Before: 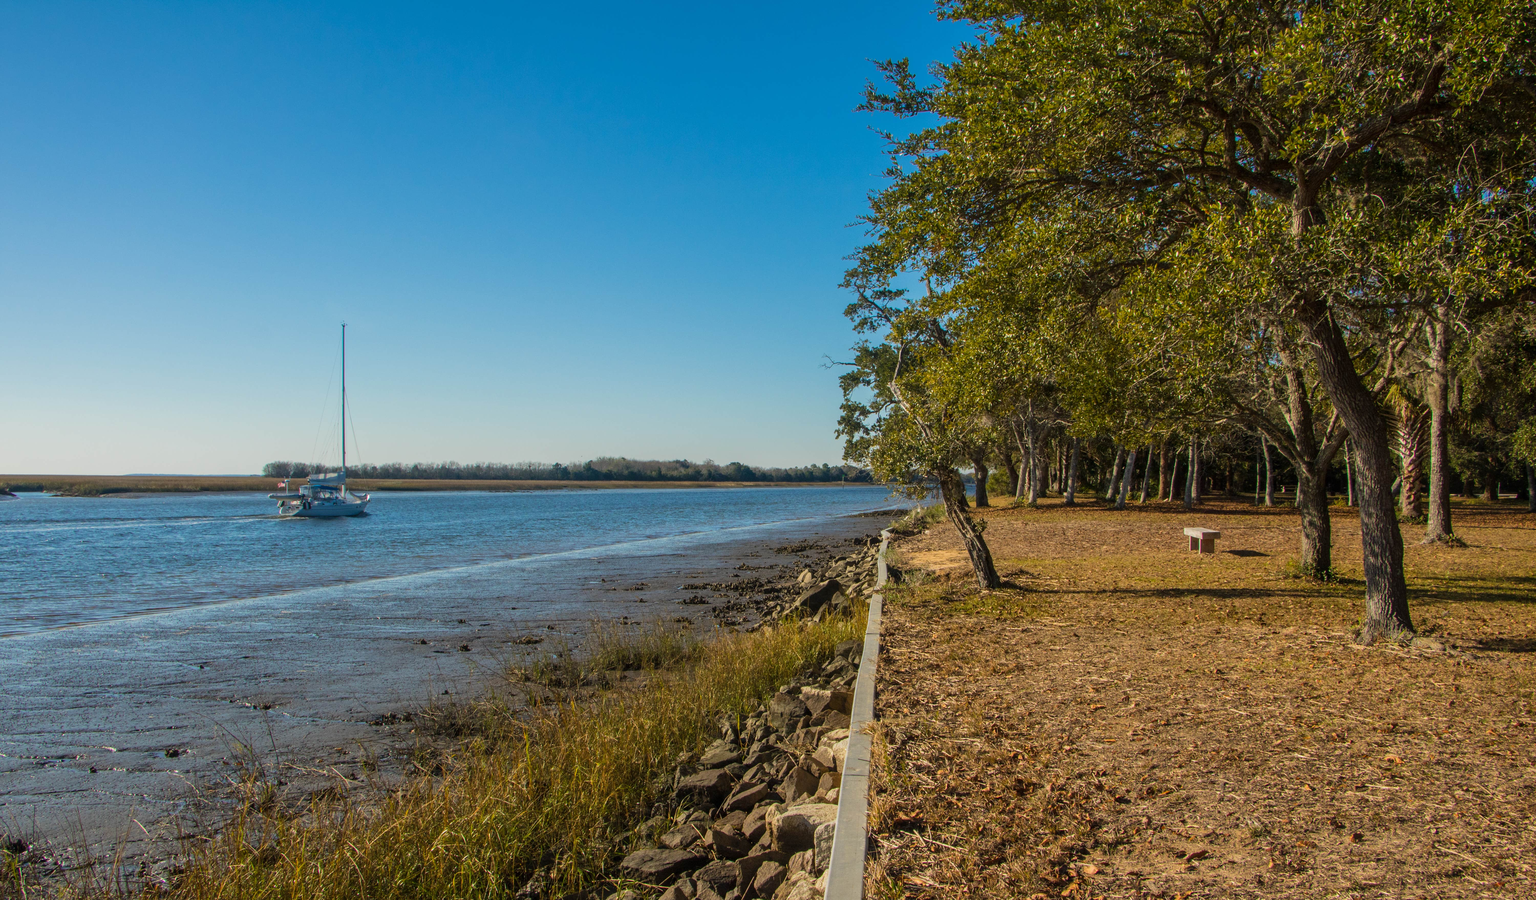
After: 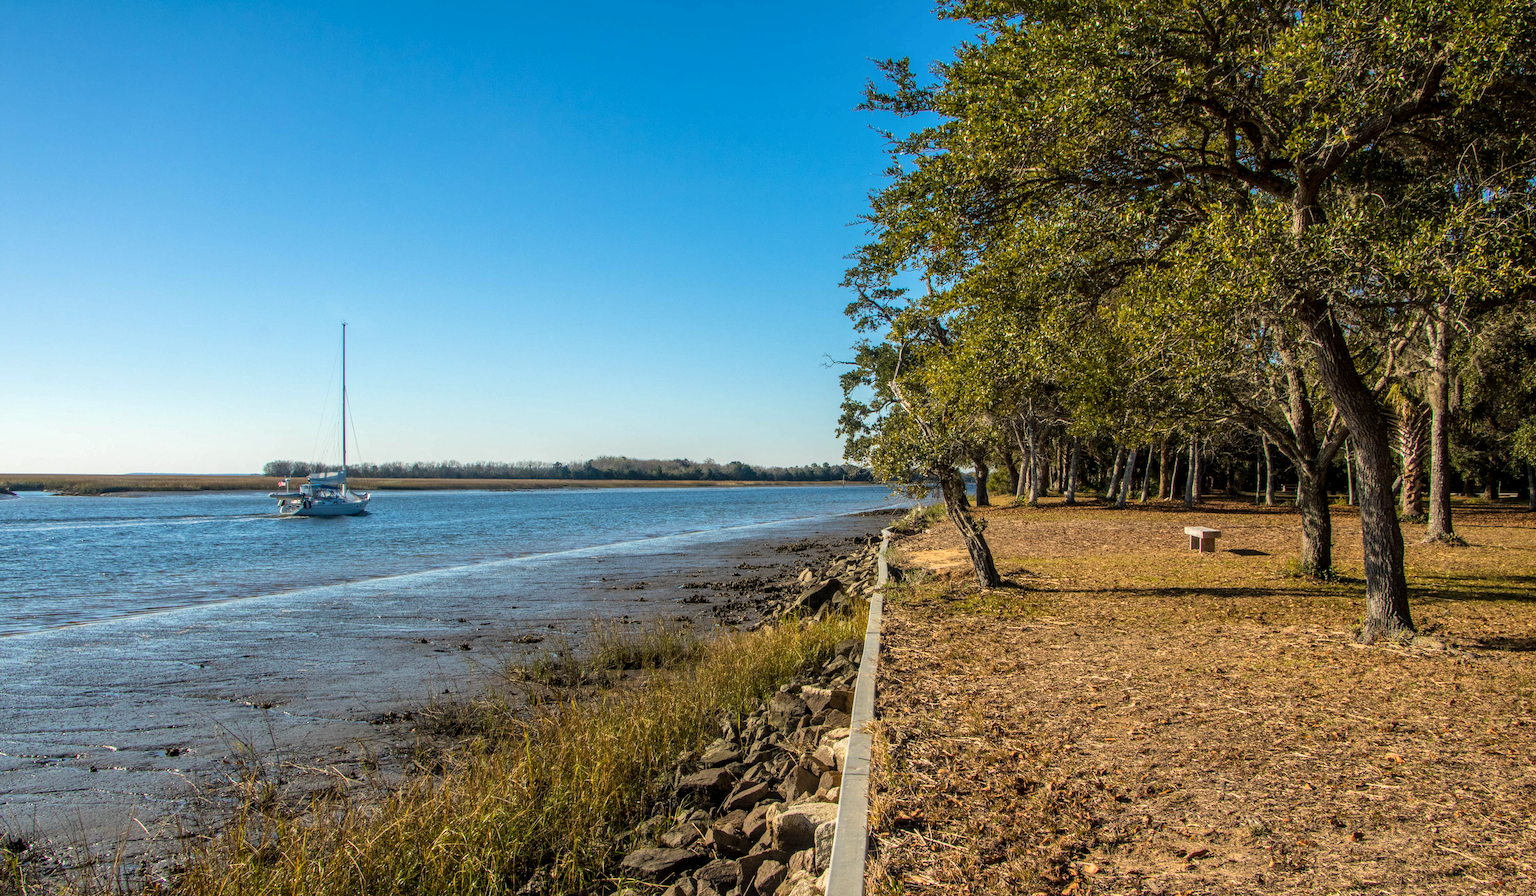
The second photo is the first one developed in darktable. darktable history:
local contrast: on, module defaults
crop: top 0.159%, bottom 0.198%
tone equalizer: -8 EV -0.441 EV, -7 EV -0.379 EV, -6 EV -0.3 EV, -5 EV -0.231 EV, -3 EV 0.203 EV, -2 EV 0.341 EV, -1 EV 0.382 EV, +0 EV 0.428 EV
